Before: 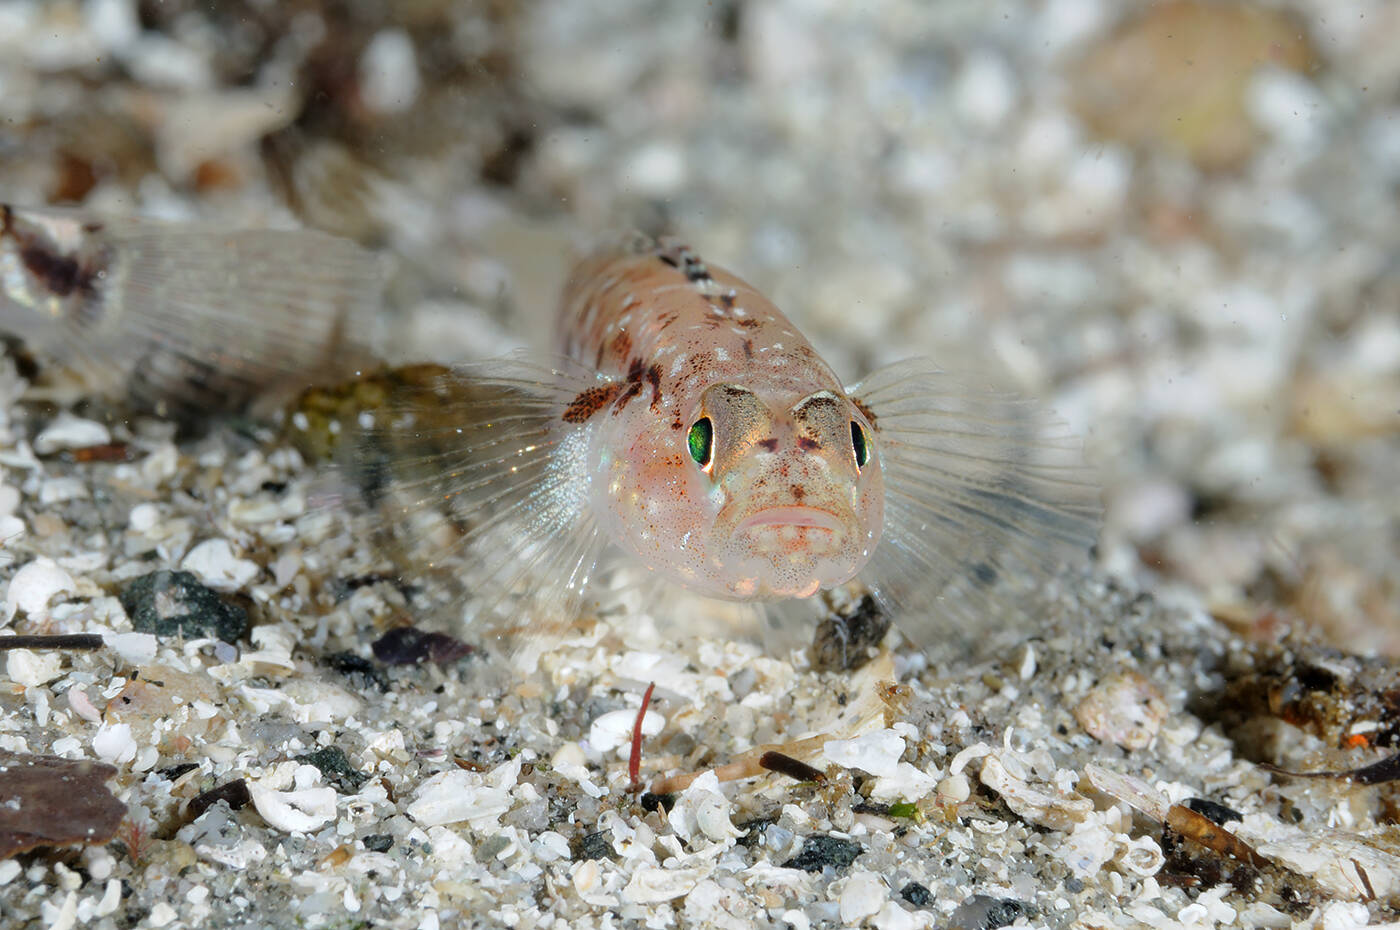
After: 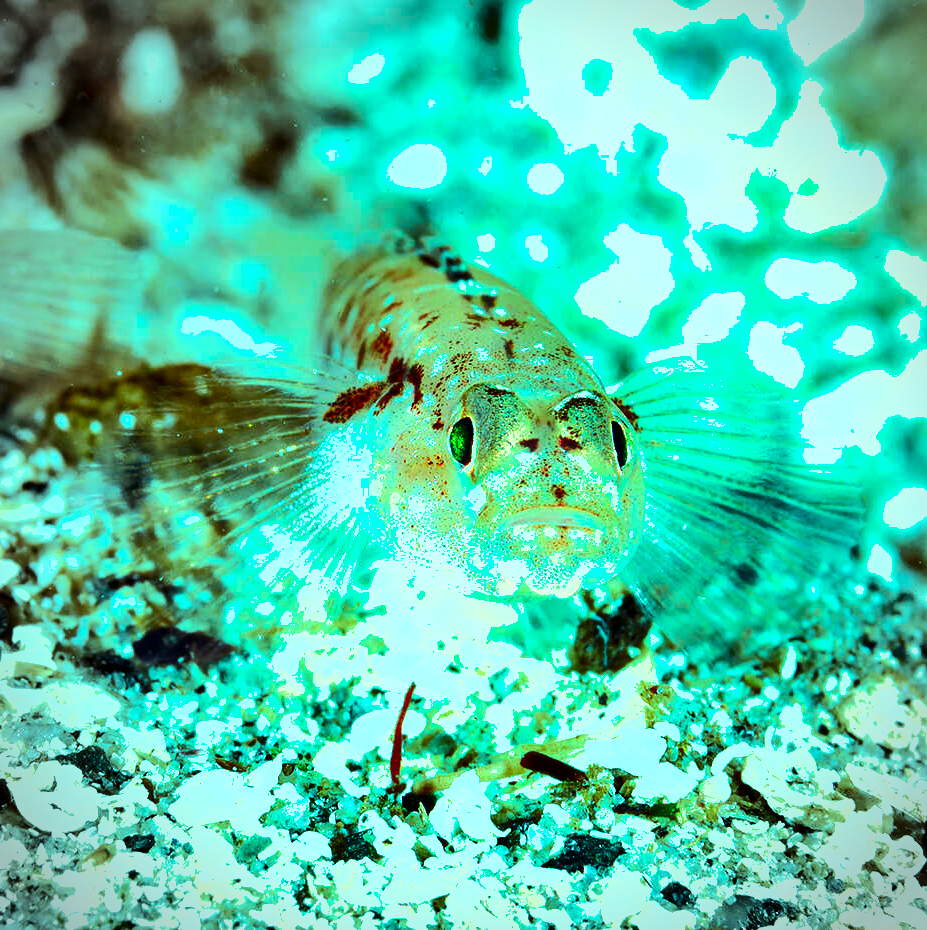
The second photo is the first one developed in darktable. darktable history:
local contrast: highlights 104%, shadows 98%, detail 119%, midtone range 0.2
shadows and highlights: shadows 73.11, highlights -61.1, soften with gaussian
crop: left 17.102%, right 16.641%
exposure: exposure 0.602 EV, compensate highlight preservation false
color balance rgb: highlights gain › luminance 20.114%, highlights gain › chroma 13.145%, highlights gain › hue 175.52°, perceptual saturation grading › global saturation 14.573%, perceptual brilliance grading › highlights 6.769%, perceptual brilliance grading › mid-tones 16.654%, perceptual brilliance grading › shadows -5.542%
vignetting: brightness -0.52, saturation -0.52
contrast brightness saturation: saturation -0.157
tone curve: curves: ch0 [(0, 0.01) (0.133, 0.057) (0.338, 0.327) (0.494, 0.55) (0.726, 0.807) (1, 1)]; ch1 [(0, 0) (0.346, 0.324) (0.45, 0.431) (0.5, 0.5) (0.522, 0.517) (0.543, 0.578) (1, 1)]; ch2 [(0, 0) (0.44, 0.424) (0.501, 0.499) (0.564, 0.611) (0.622, 0.667) (0.707, 0.746) (1, 1)], color space Lab, independent channels, preserve colors none
